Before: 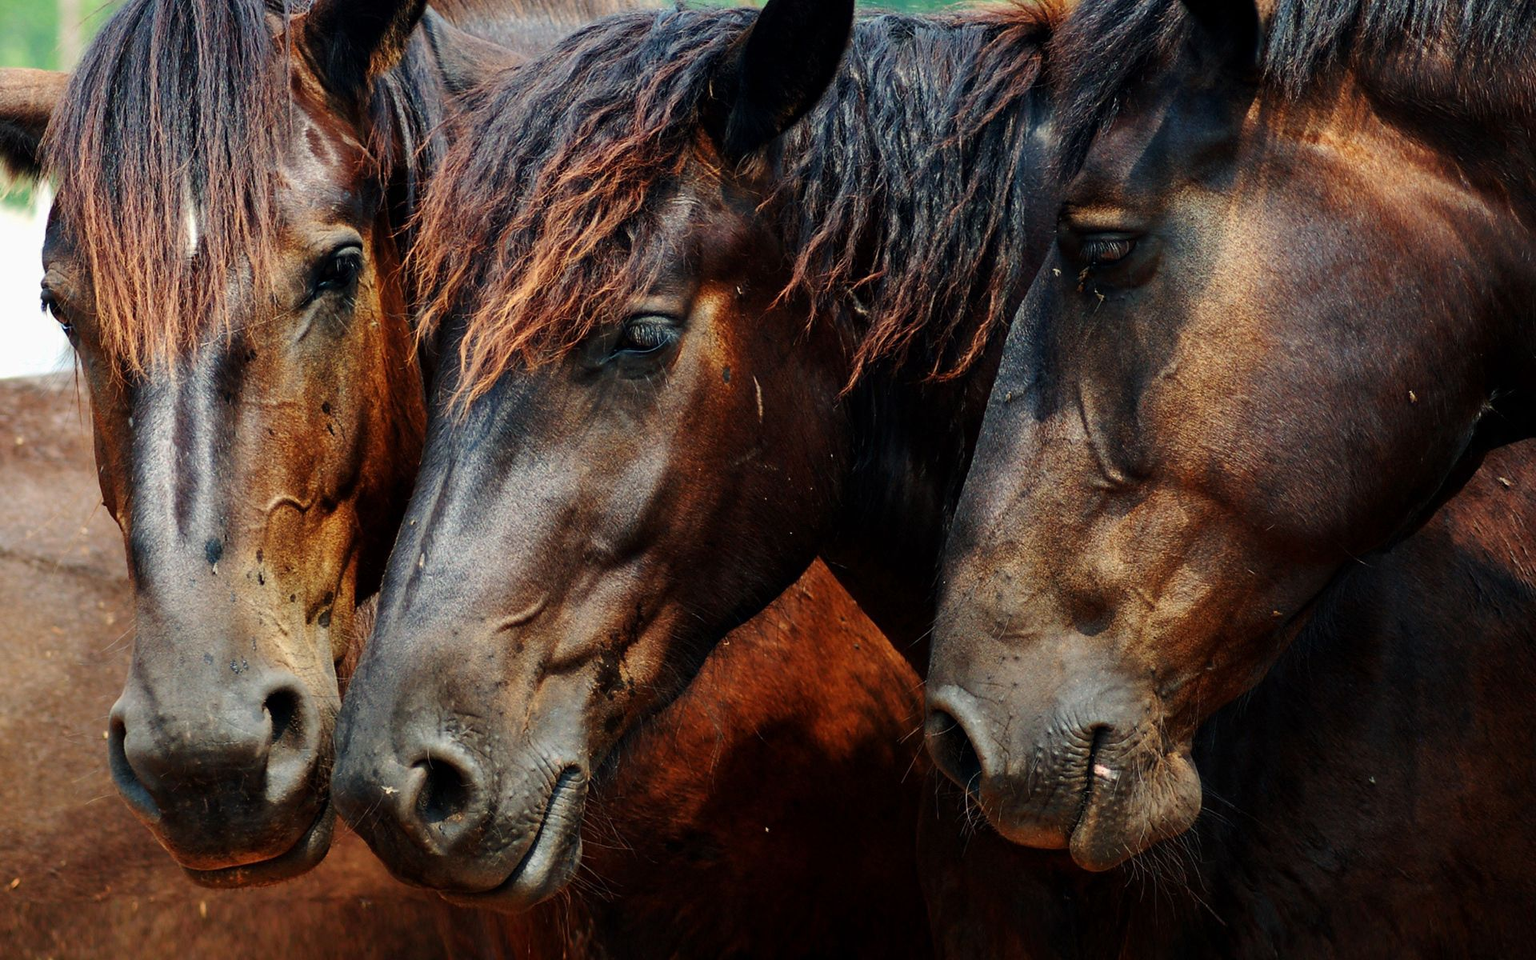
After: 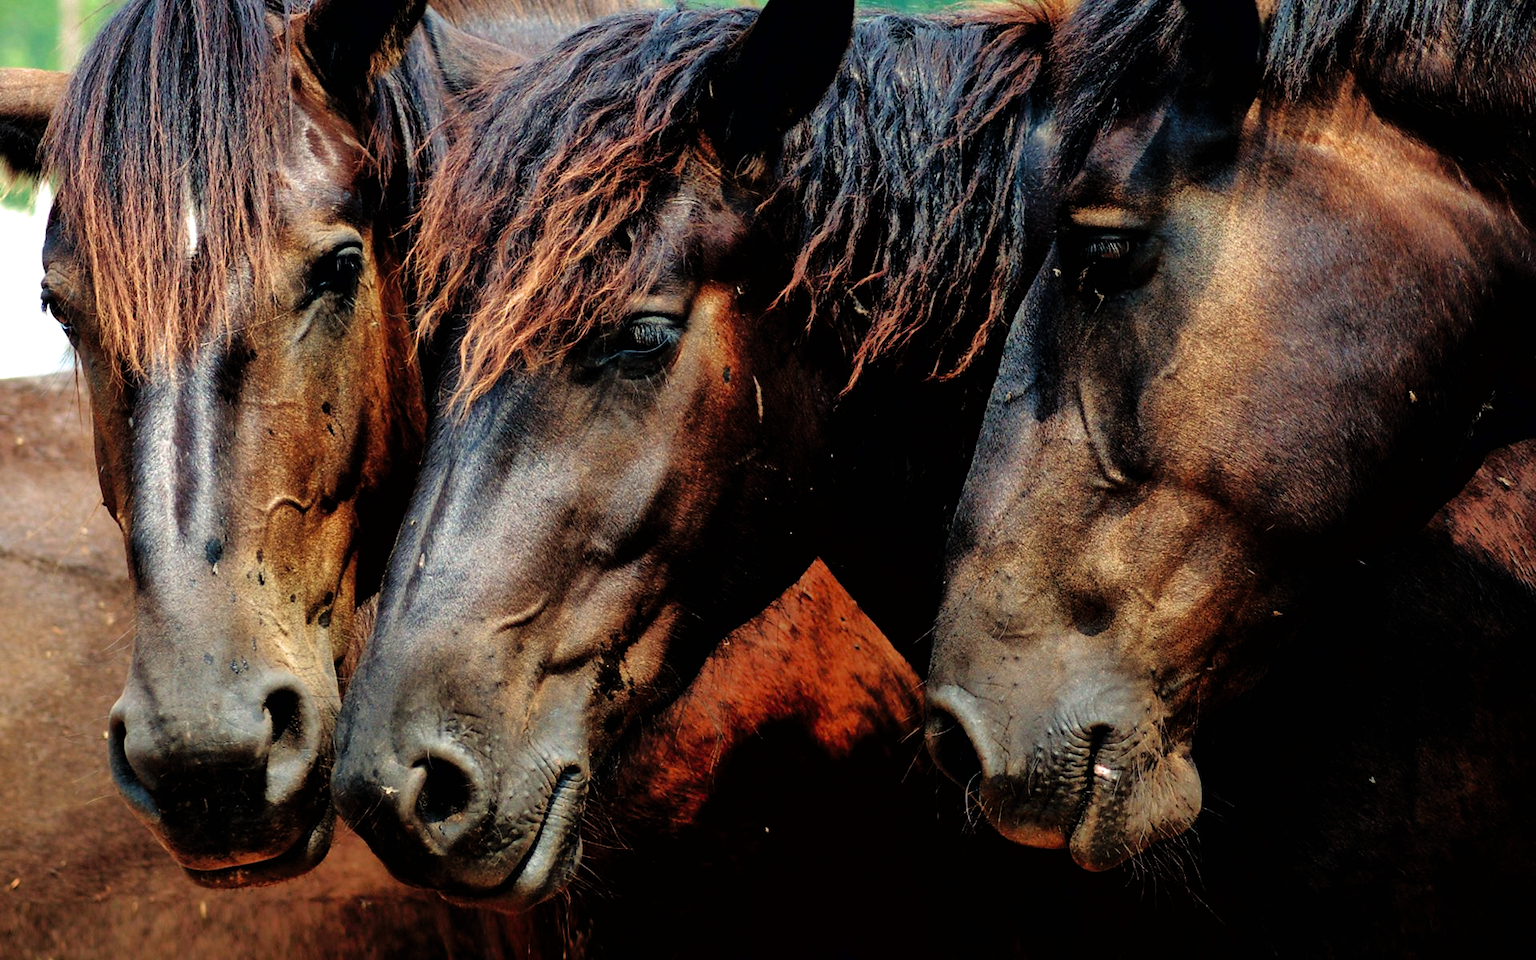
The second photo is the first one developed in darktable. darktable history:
velvia: on, module defaults
shadows and highlights: on, module defaults
filmic rgb: black relative exposure -8.22 EV, white relative exposure 2.2 EV, target white luminance 99.957%, hardness 7.15, latitude 74.98%, contrast 1.321, highlights saturation mix -1.85%, shadows ↔ highlights balance 30.46%, color science v6 (2022), iterations of high-quality reconstruction 0
